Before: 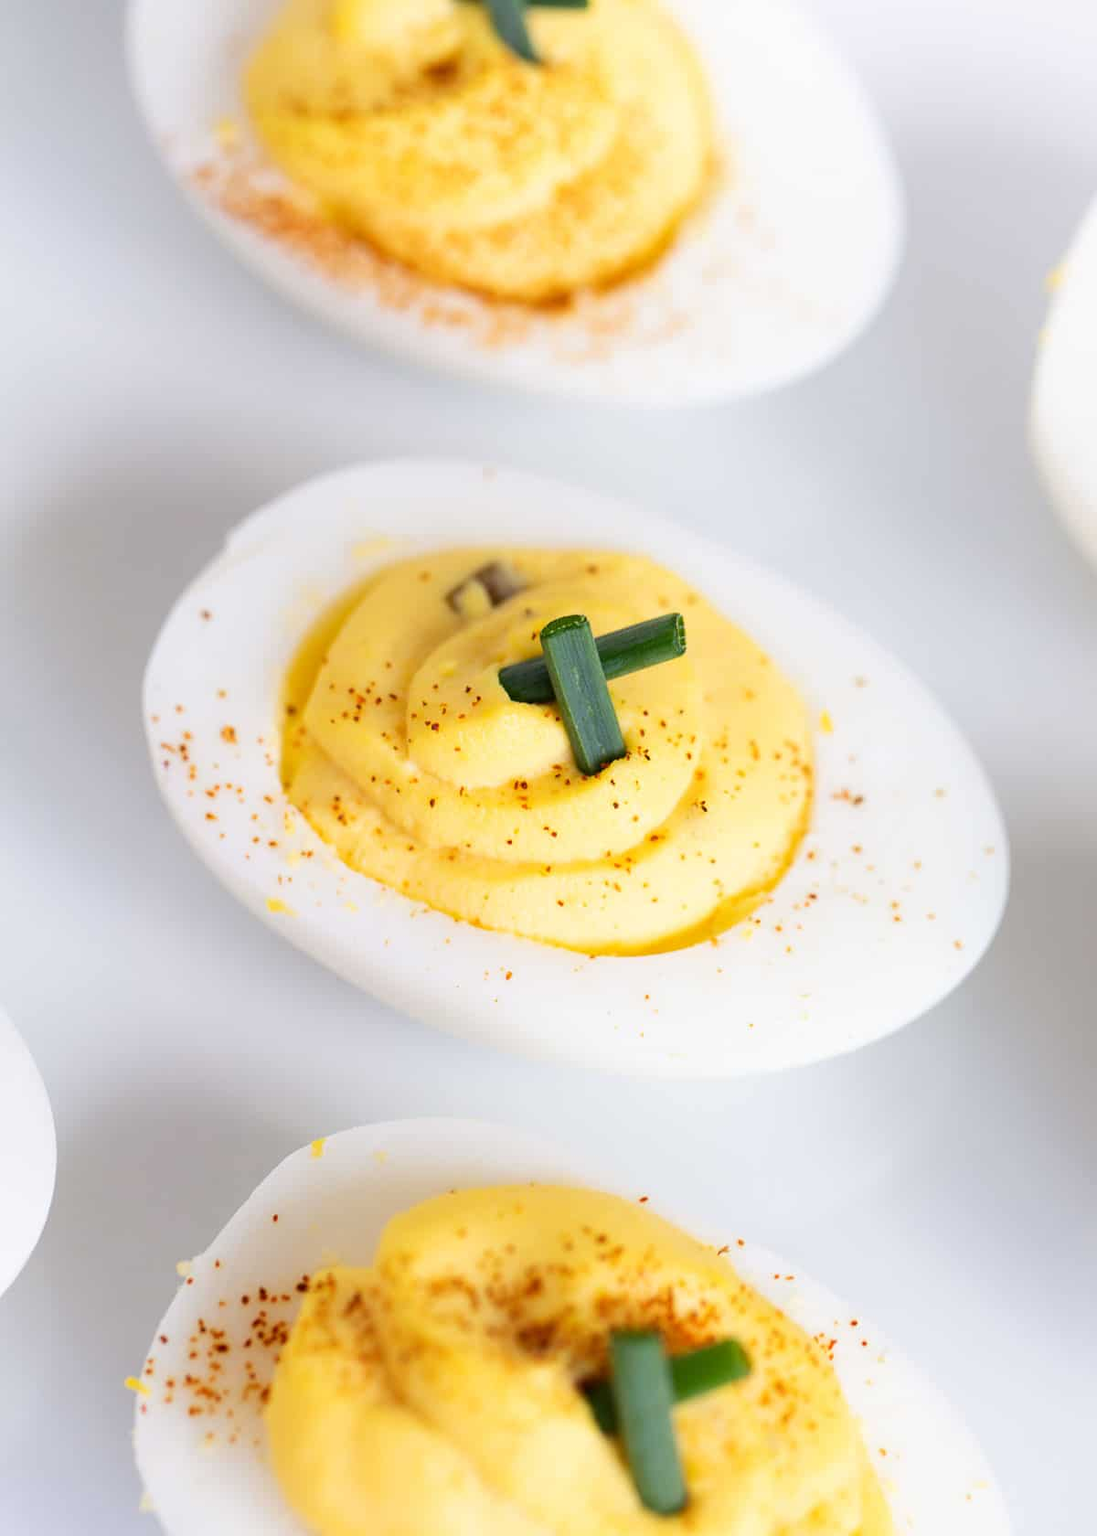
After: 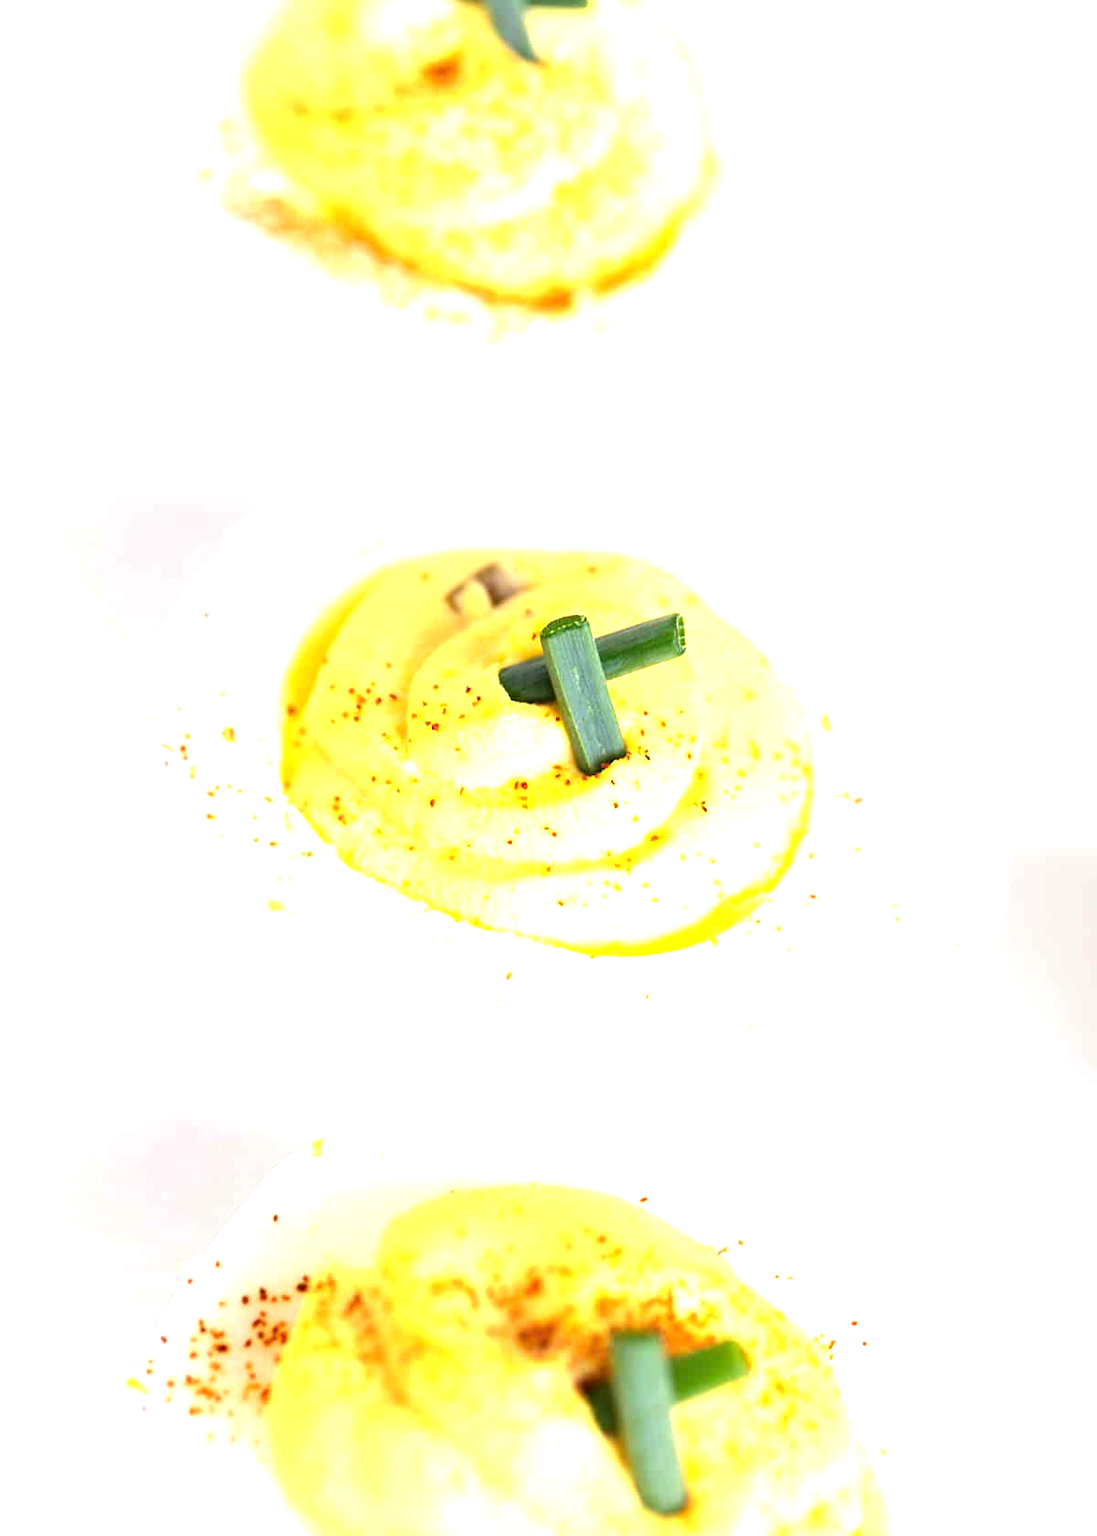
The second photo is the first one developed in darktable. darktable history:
exposure: exposure 1.273 EV, compensate highlight preservation false
